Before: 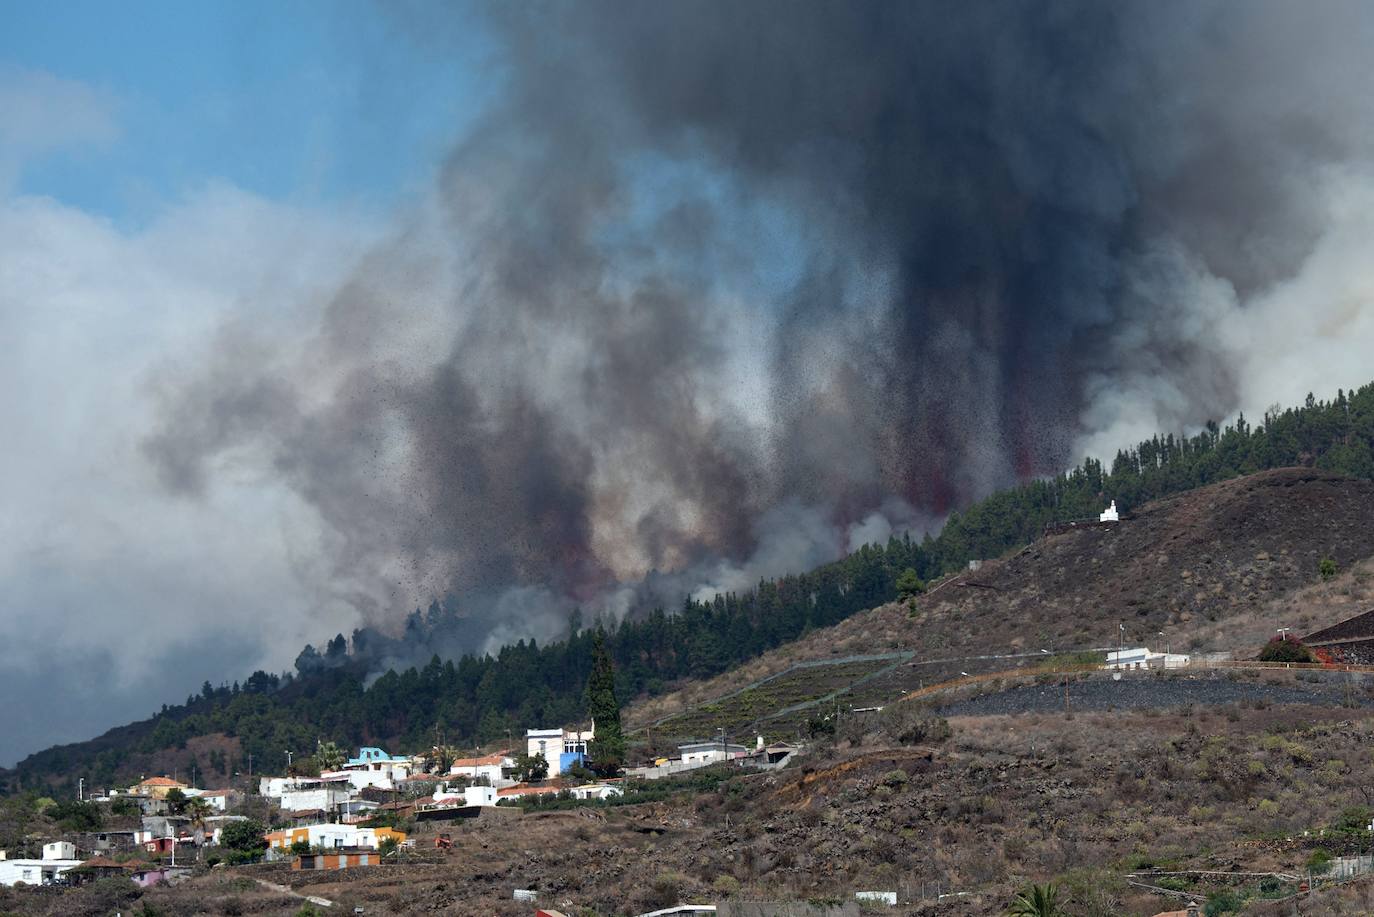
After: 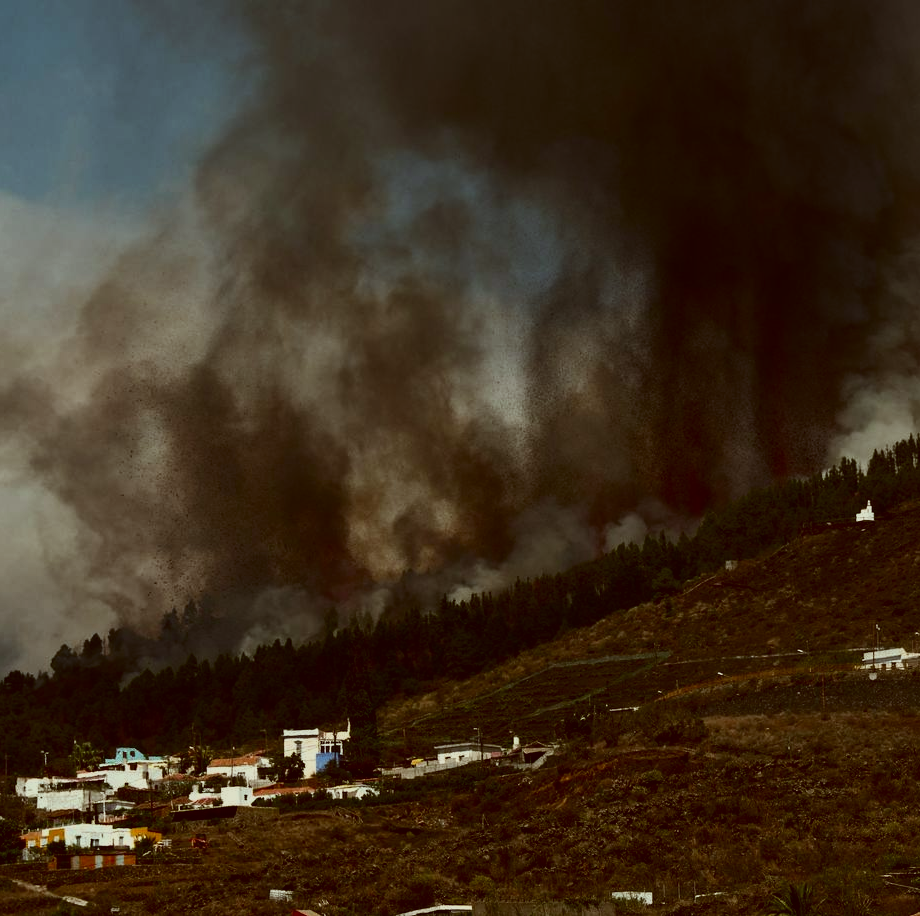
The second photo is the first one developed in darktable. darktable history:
exposure: exposure -0.466 EV, compensate exposure bias true, compensate highlight preservation false
contrast brightness saturation: contrast 0.187, brightness -0.243, saturation 0.116
crop and rotate: left 17.783%, right 15.235%
color correction: highlights a* -5.17, highlights b* 9.8, shadows a* 9.75, shadows b* 25
